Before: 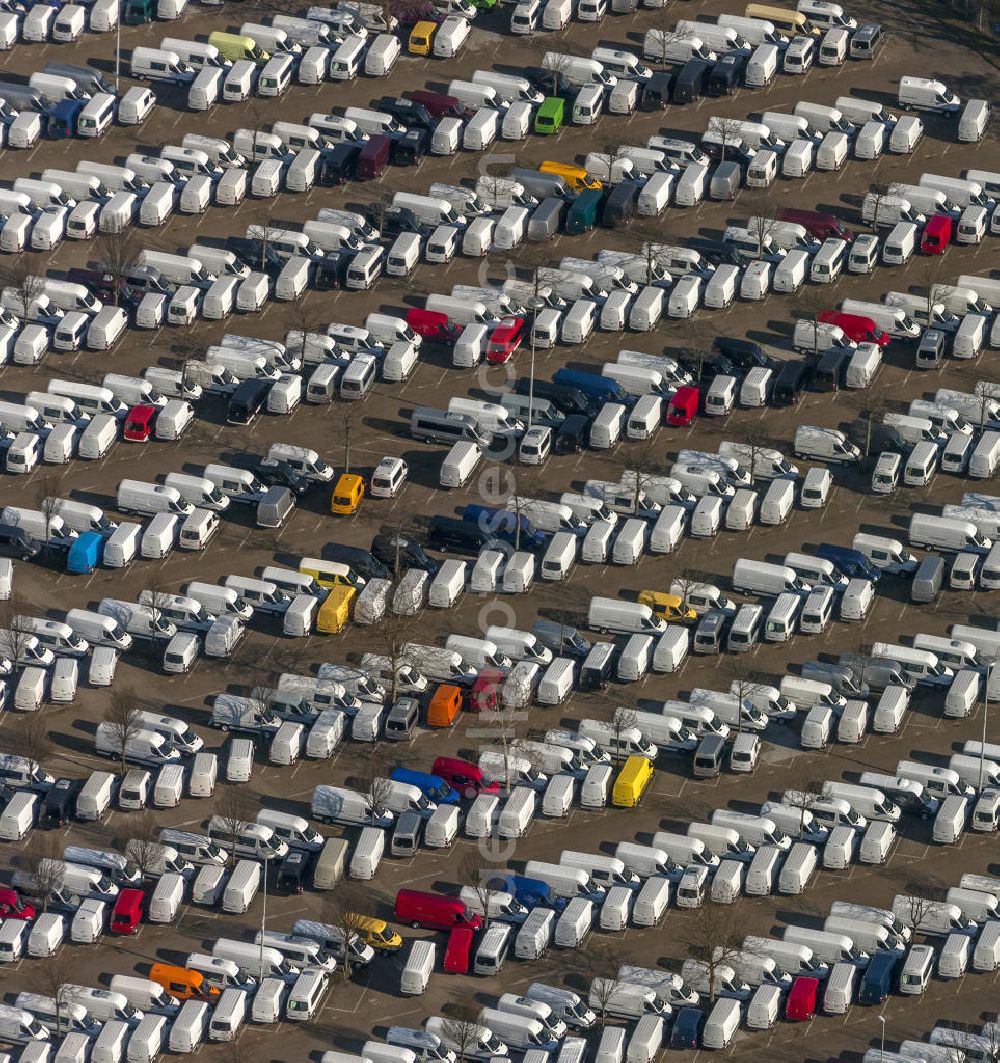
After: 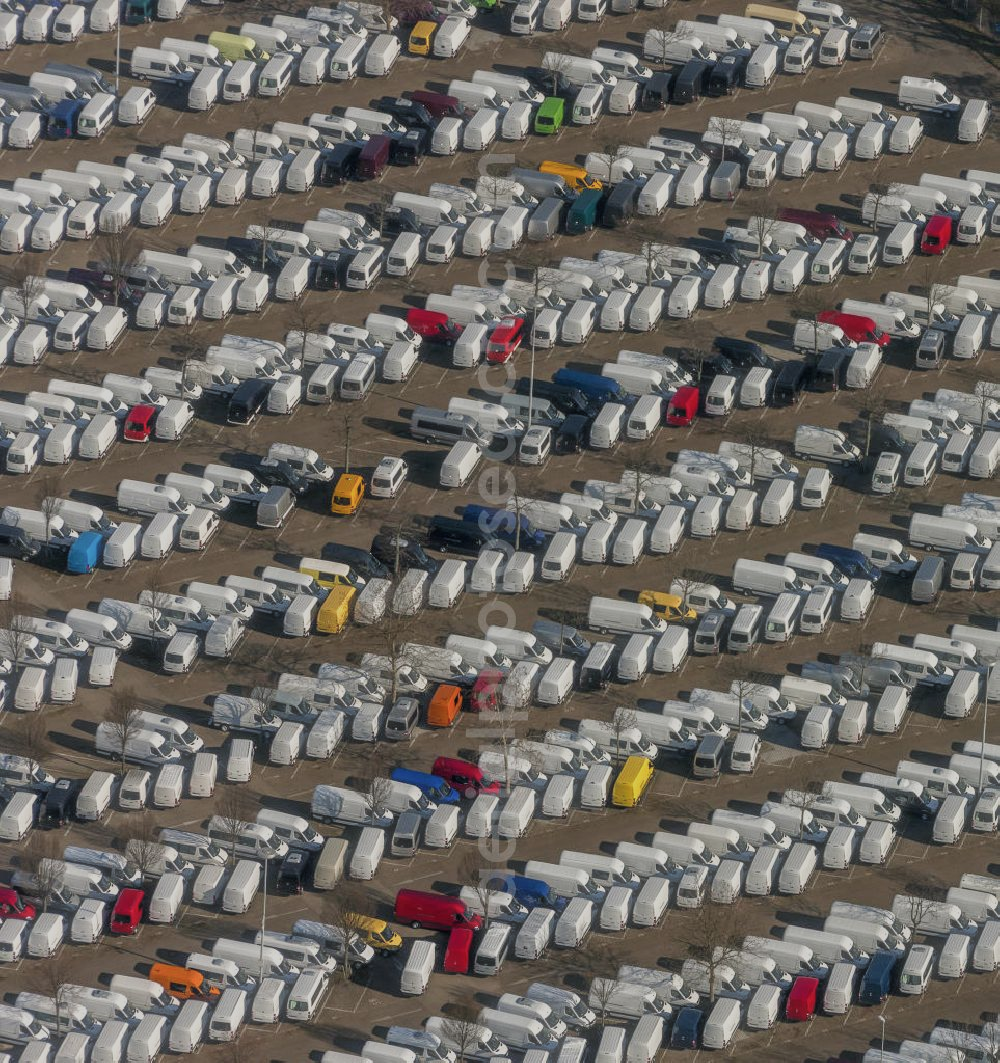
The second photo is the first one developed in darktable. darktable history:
filmic rgb: middle gray luminance 18.43%, black relative exposure -10.4 EV, white relative exposure 3.41 EV, target black luminance 0%, hardness 6, latitude 98.29%, contrast 0.836, shadows ↔ highlights balance 0.405%
haze removal: strength -0.096, compatibility mode true, adaptive false
